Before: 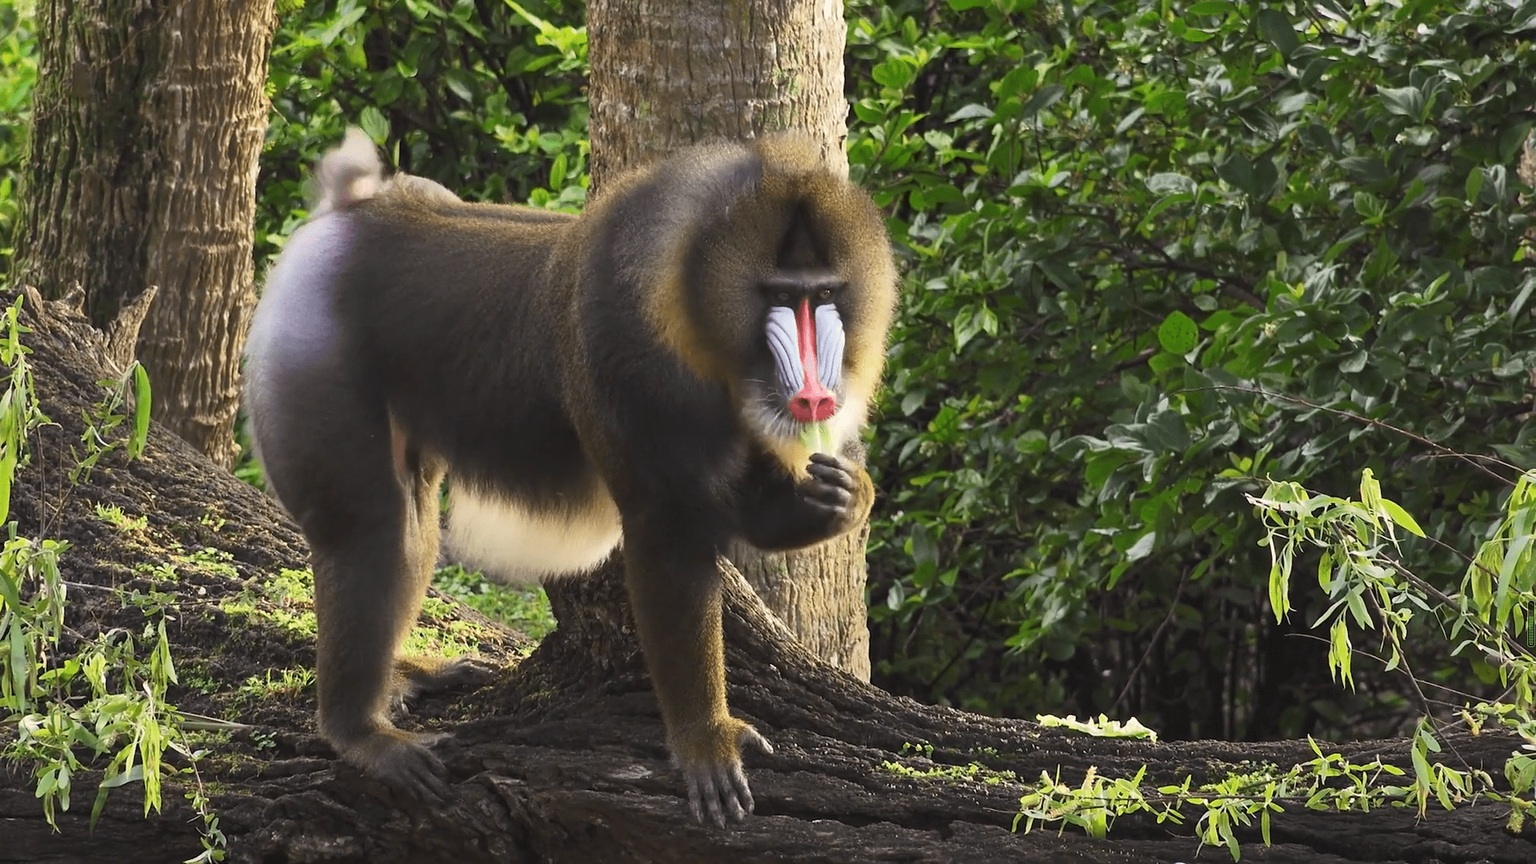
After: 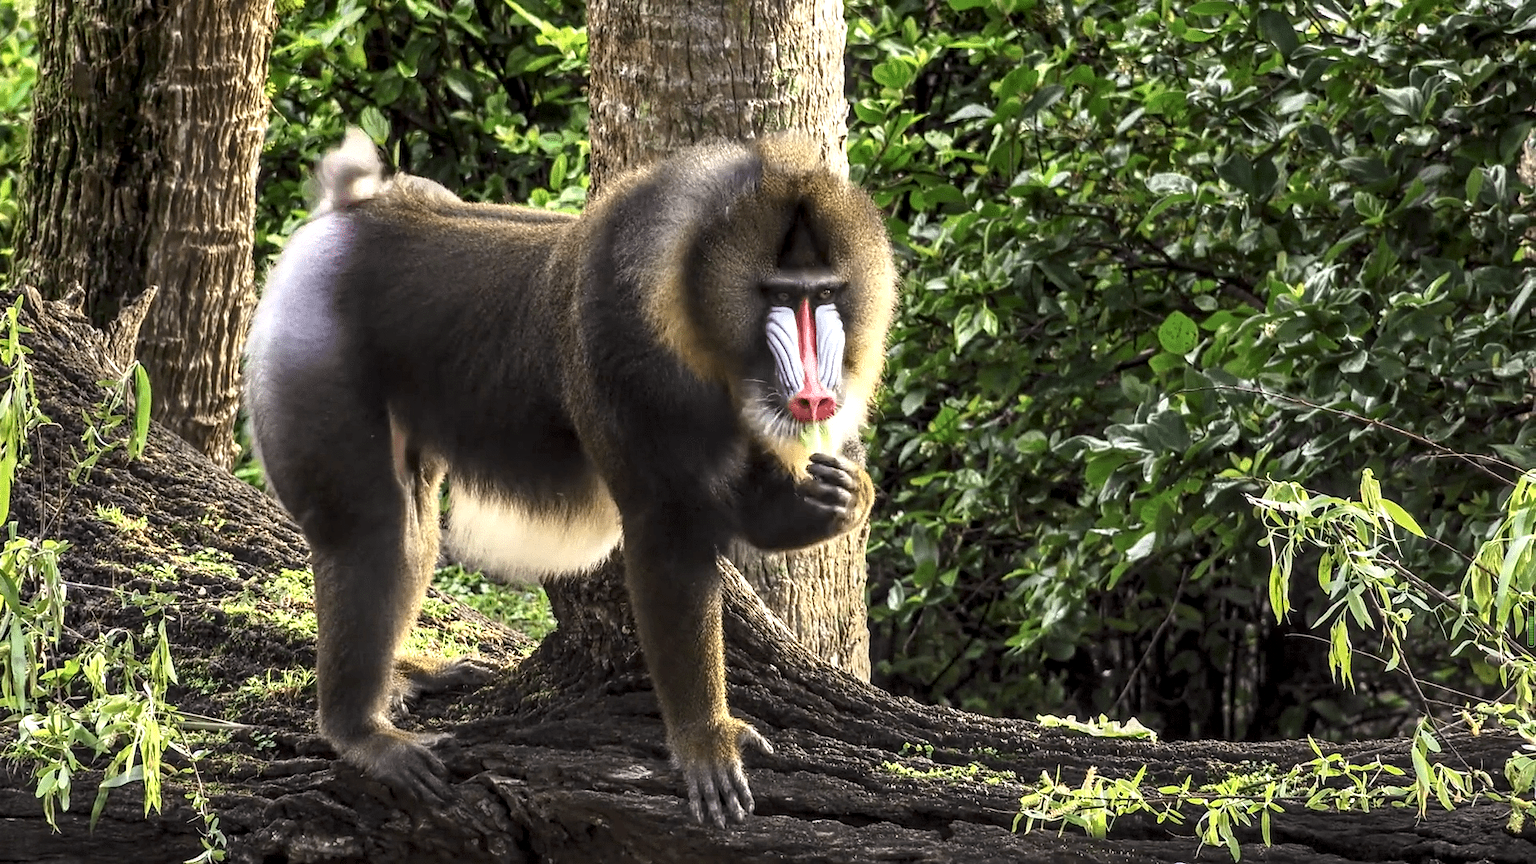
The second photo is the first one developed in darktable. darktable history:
local contrast: highlights 19%, detail 188%
